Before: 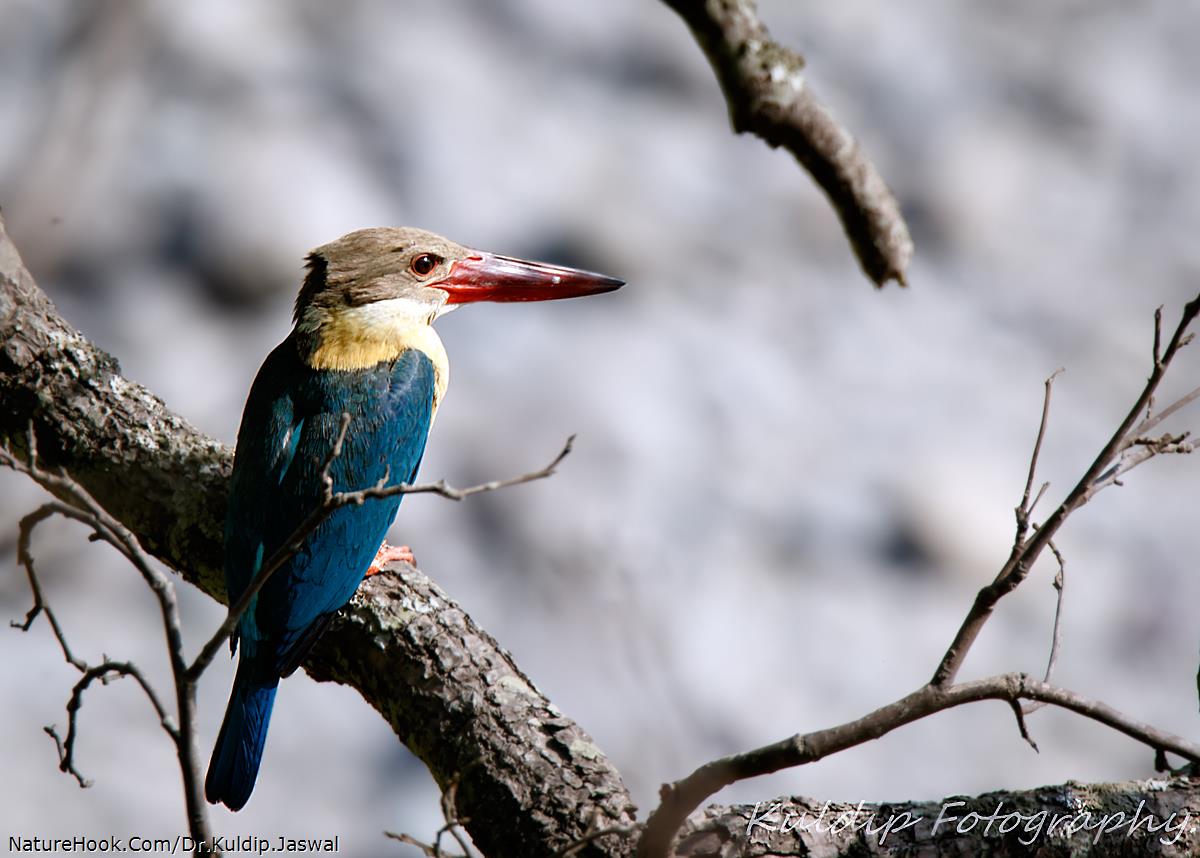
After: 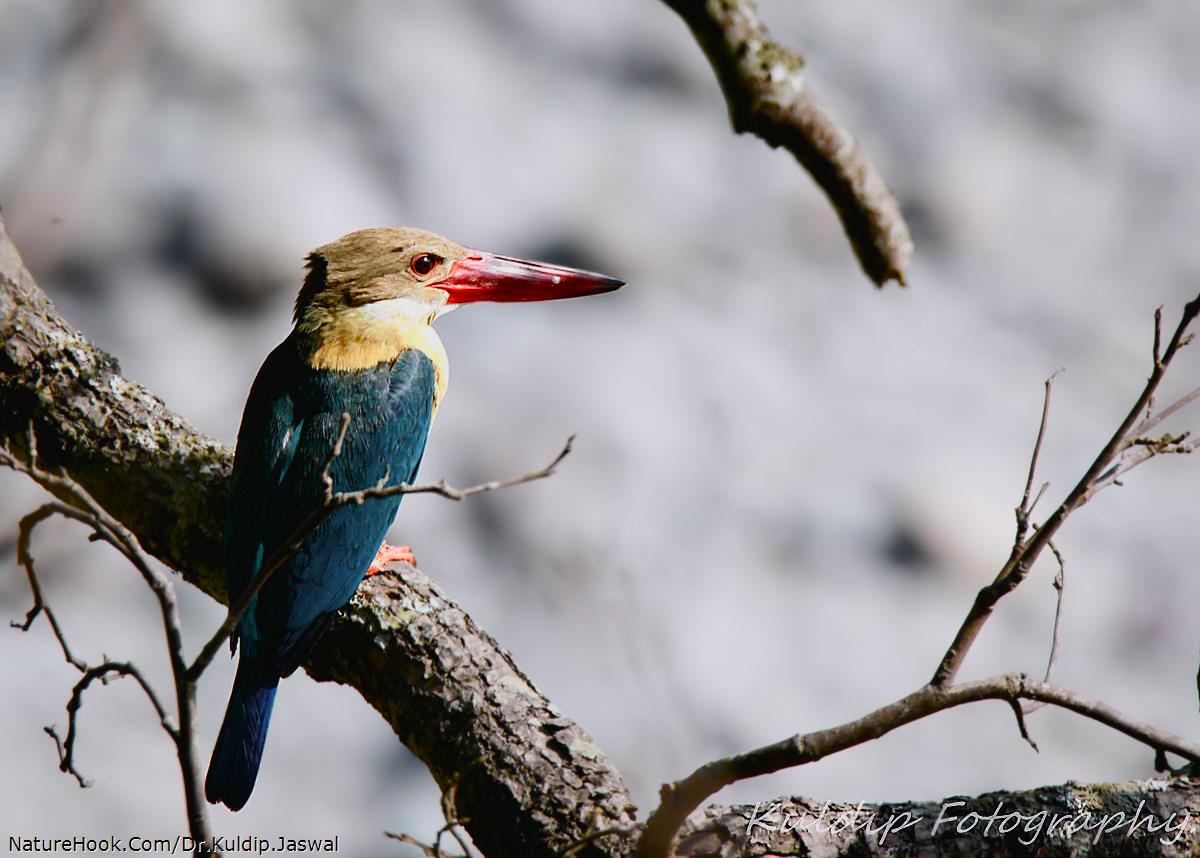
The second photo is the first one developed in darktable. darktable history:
tone curve: curves: ch0 [(0, 0.018) (0.036, 0.038) (0.15, 0.131) (0.27, 0.247) (0.528, 0.554) (0.761, 0.761) (1, 0.919)]; ch1 [(0, 0) (0.179, 0.173) (0.322, 0.32) (0.429, 0.431) (0.502, 0.5) (0.519, 0.522) (0.562, 0.588) (0.625, 0.67) (0.711, 0.745) (1, 1)]; ch2 [(0, 0) (0.29, 0.295) (0.404, 0.436) (0.497, 0.499) (0.521, 0.523) (0.561, 0.605) (0.657, 0.655) (0.712, 0.764) (1, 1)], color space Lab, independent channels
